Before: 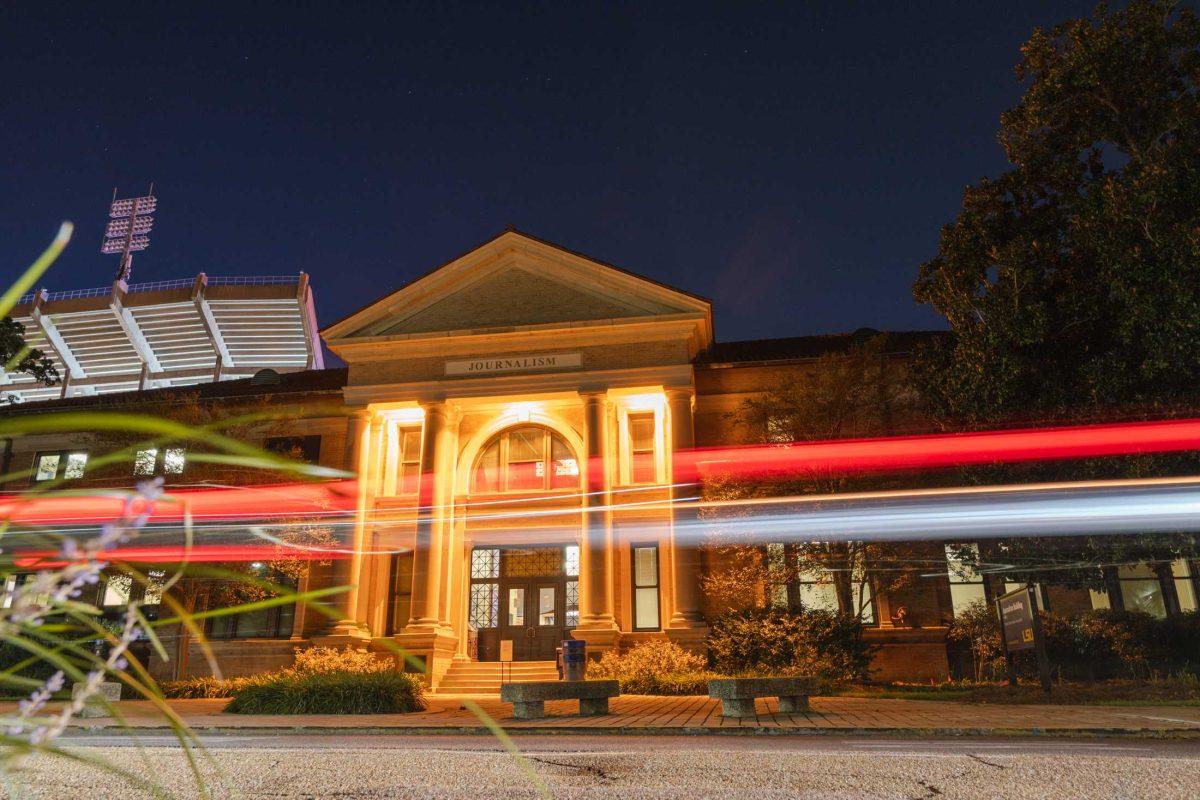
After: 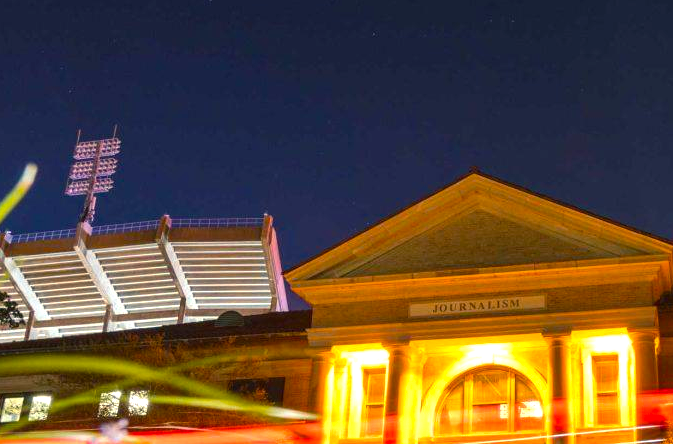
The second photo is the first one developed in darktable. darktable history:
crop and rotate: left 3.03%, top 7.456%, right 40.813%, bottom 37.022%
color balance rgb: power › hue 329.19°, highlights gain › chroma 3.002%, highlights gain › hue 77°, perceptual saturation grading › global saturation 25.732%, perceptual brilliance grading › global brilliance 18.492%
